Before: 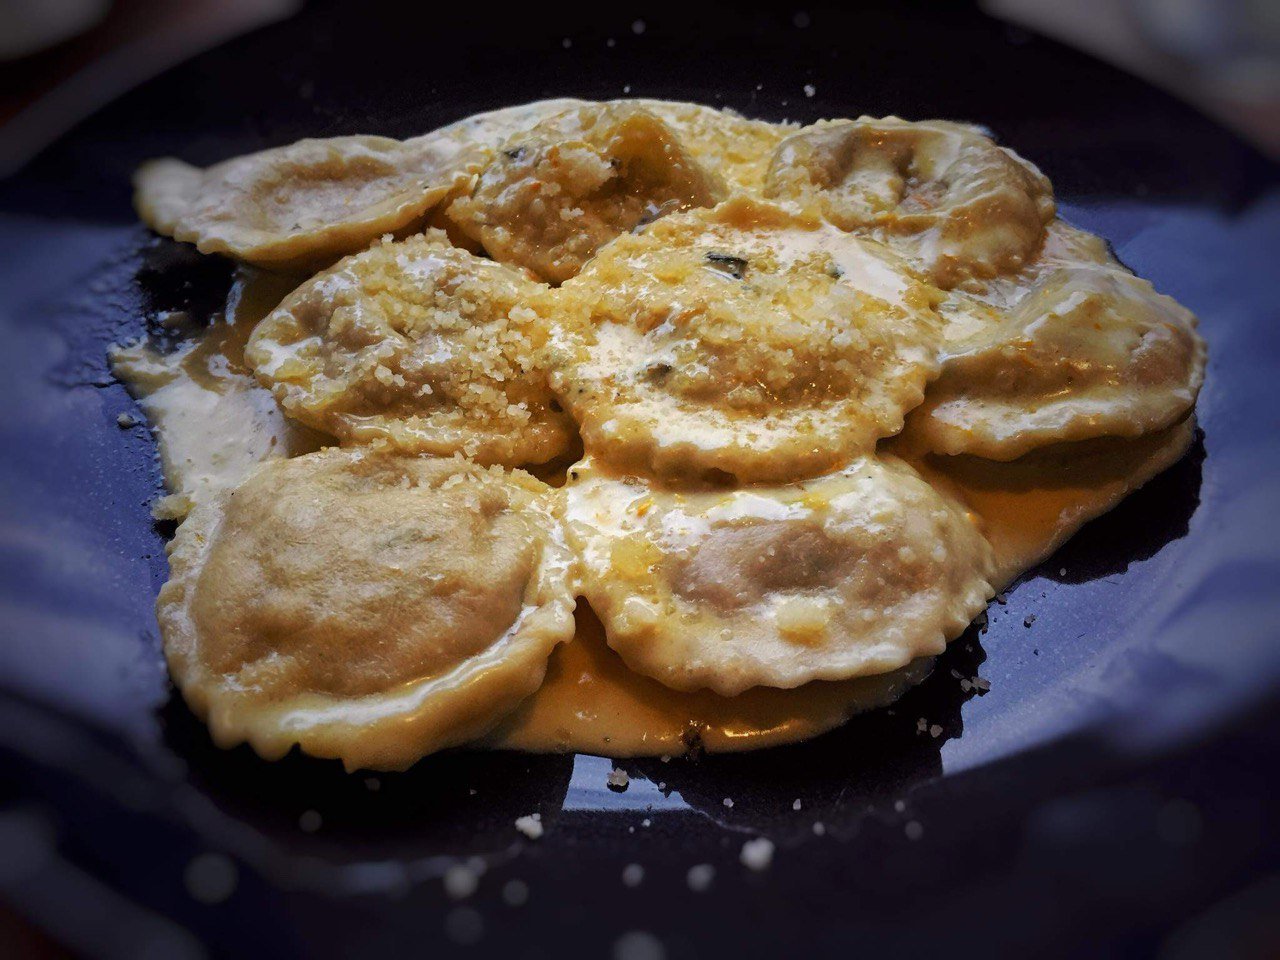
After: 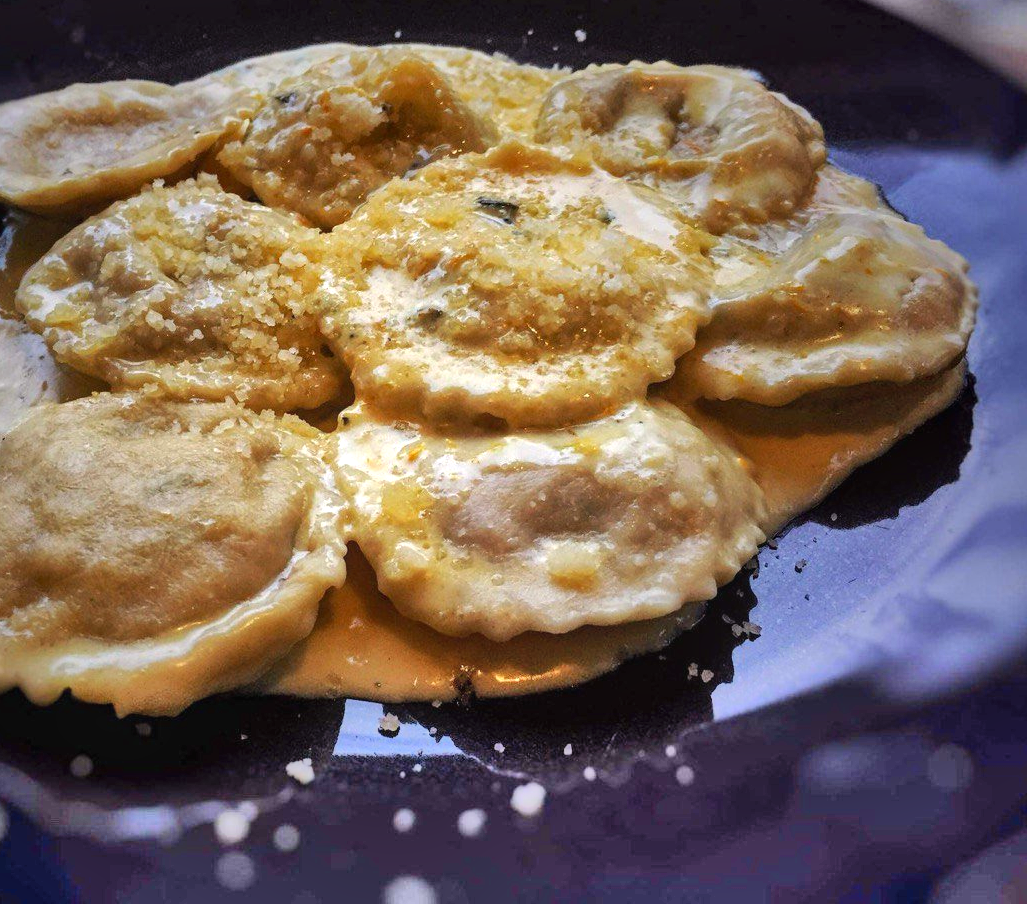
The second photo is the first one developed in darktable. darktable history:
shadows and highlights: shadows 75, highlights -25, soften with gaussian
local contrast: detail 110%
exposure: exposure 0.375 EV, compensate highlight preservation false
crop and rotate: left 17.959%, top 5.771%, right 1.742%
